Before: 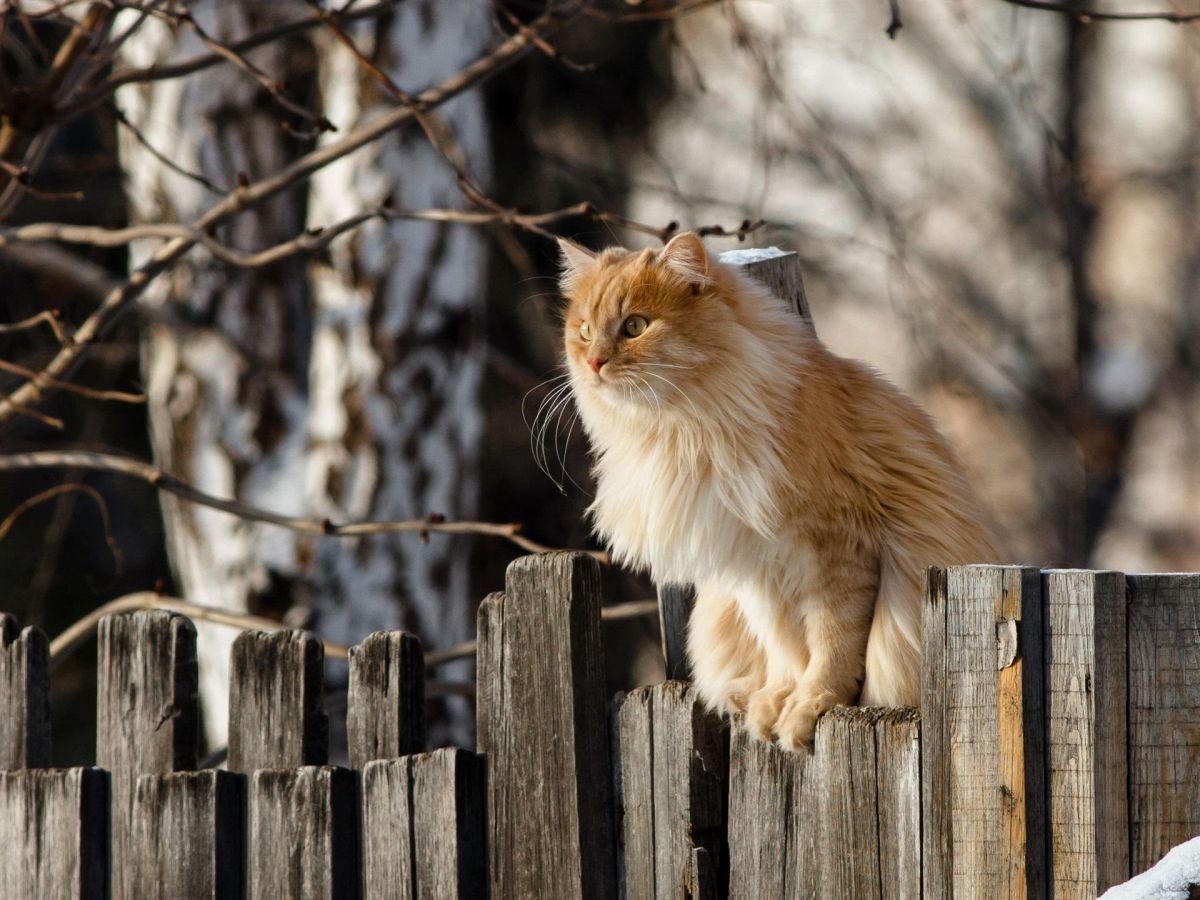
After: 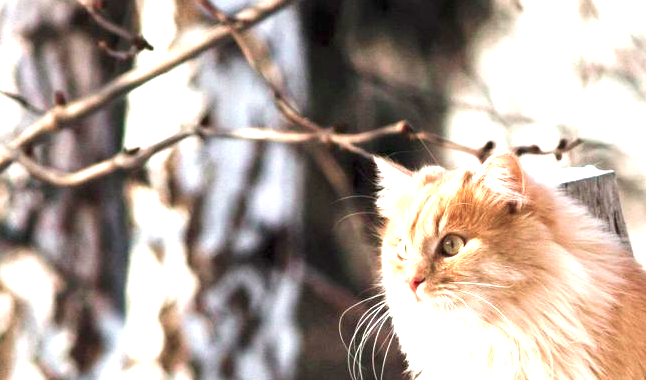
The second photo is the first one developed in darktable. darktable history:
velvia: on, module defaults
exposure: black level correction 0, exposure 2 EV, compensate highlight preservation false
color contrast: blue-yellow contrast 0.7
crop: left 15.306%, top 9.065%, right 30.789%, bottom 48.638%
